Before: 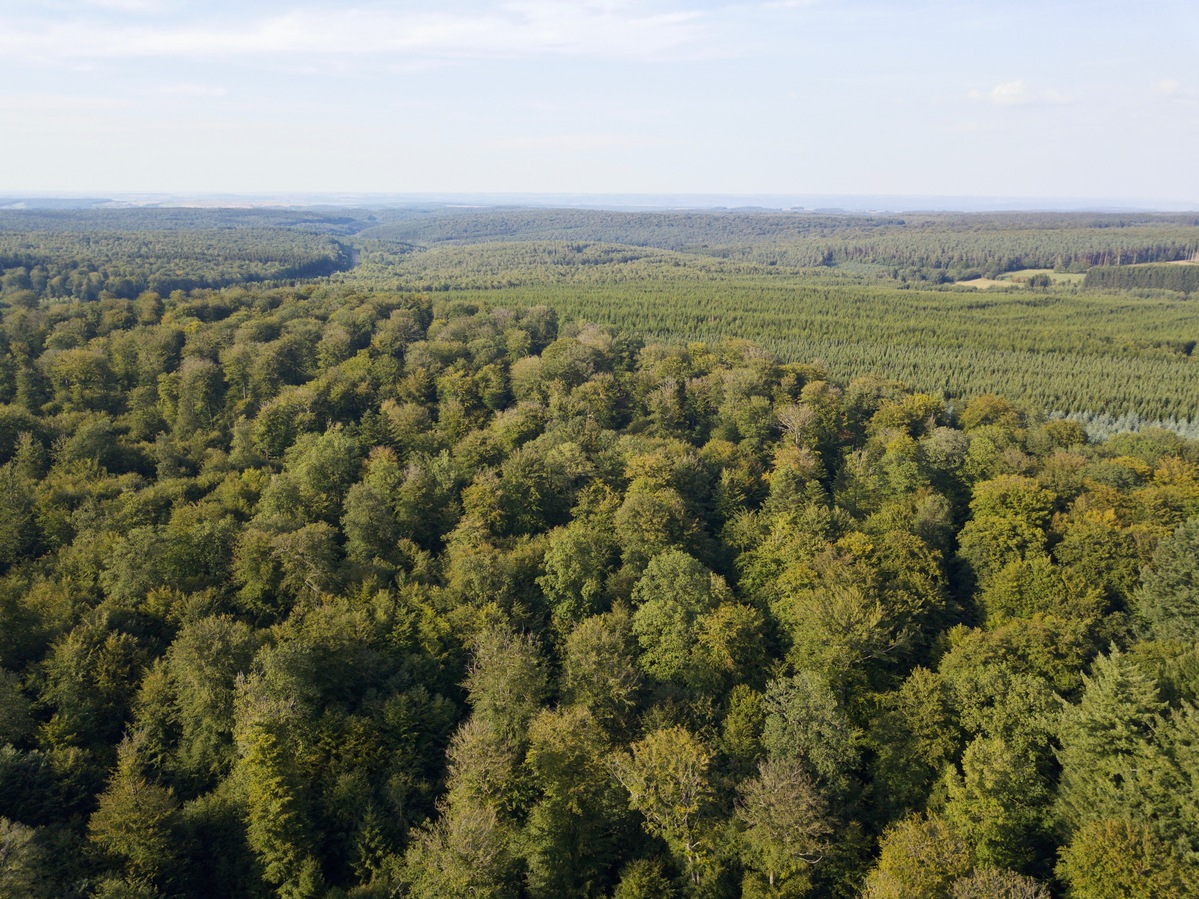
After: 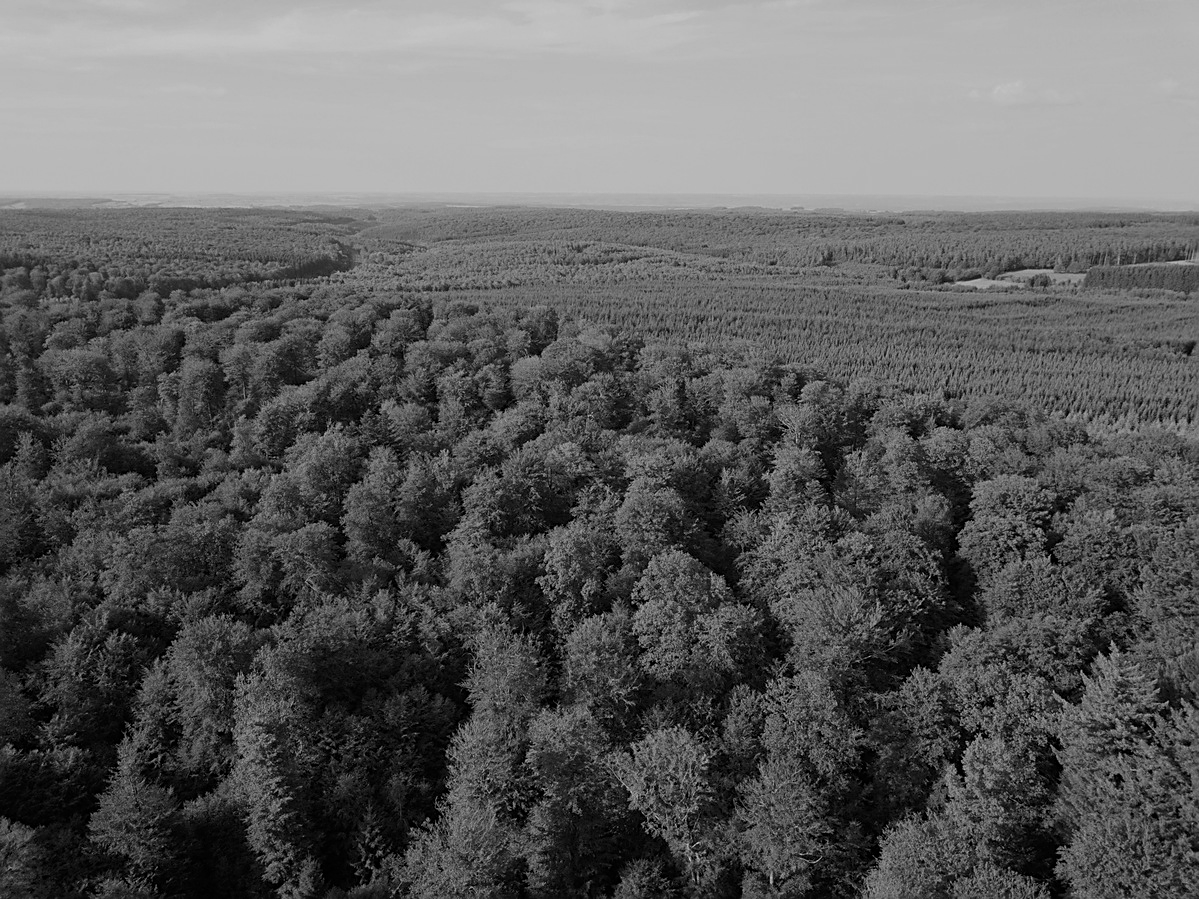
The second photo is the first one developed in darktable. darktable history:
exposure: black level correction 0, exposure -0.766 EV, compensate highlight preservation false
haze removal: strength 0.29, distance 0.25, compatibility mode true, adaptive false
sharpen: on, module defaults
monochrome: on, module defaults
